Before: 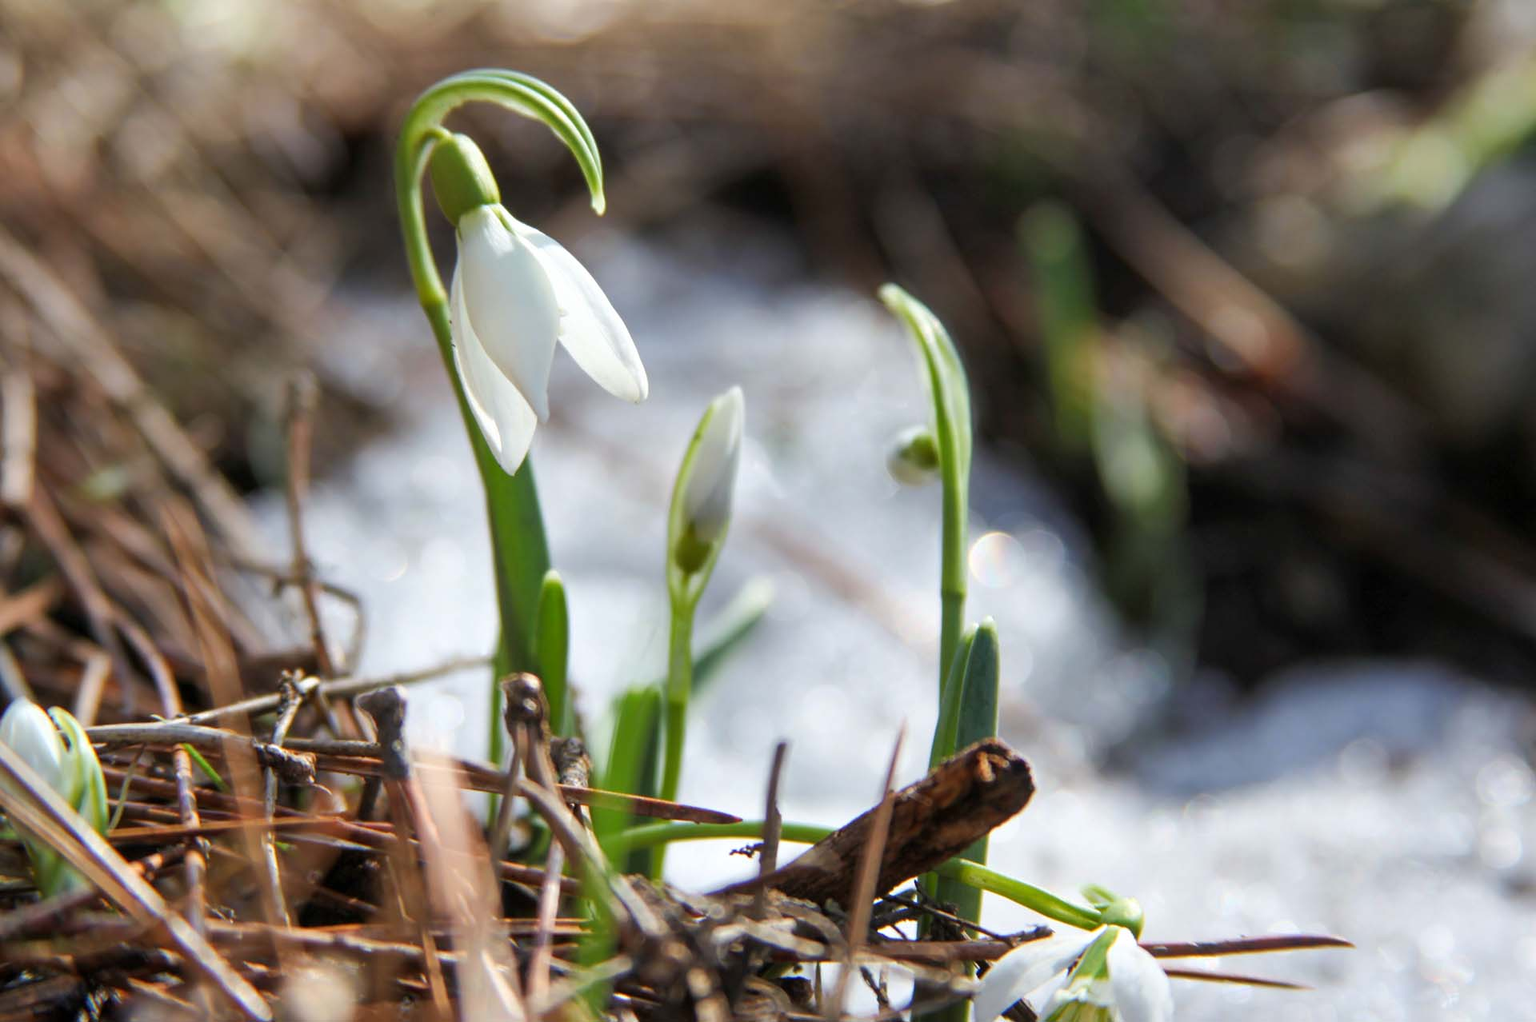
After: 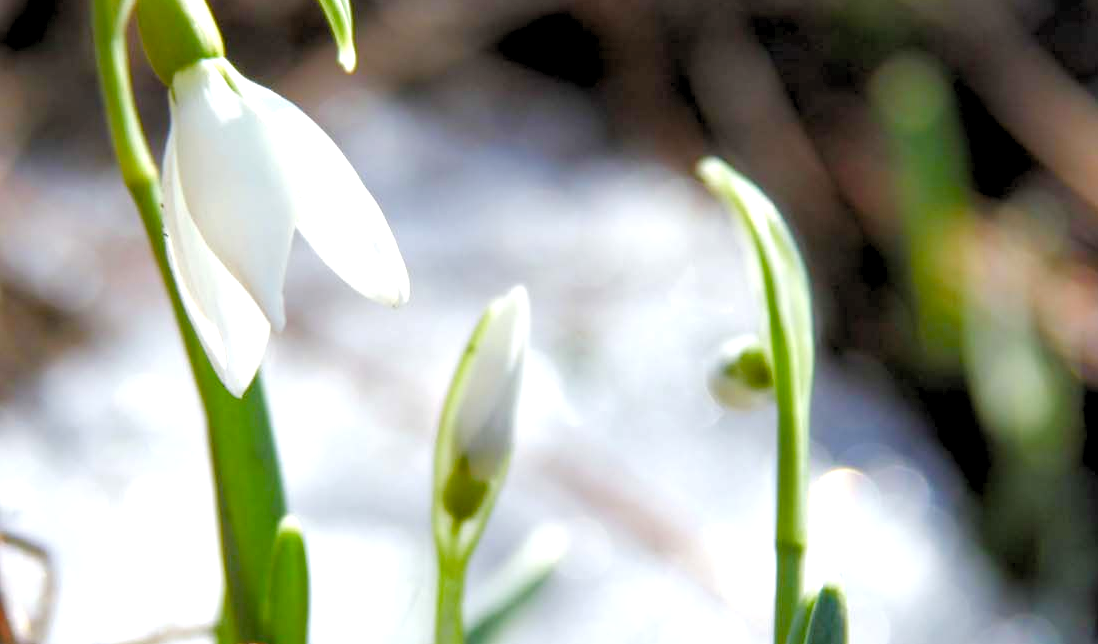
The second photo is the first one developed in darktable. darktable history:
color balance rgb: perceptual saturation grading › global saturation 20%, perceptual saturation grading › highlights -50%, perceptual saturation grading › shadows 30%, perceptual brilliance grading › global brilliance 10%, perceptual brilliance grading › shadows 15%
rgb levels: levels [[0.013, 0.434, 0.89], [0, 0.5, 1], [0, 0.5, 1]]
crop: left 20.932%, top 15.471%, right 21.848%, bottom 34.081%
